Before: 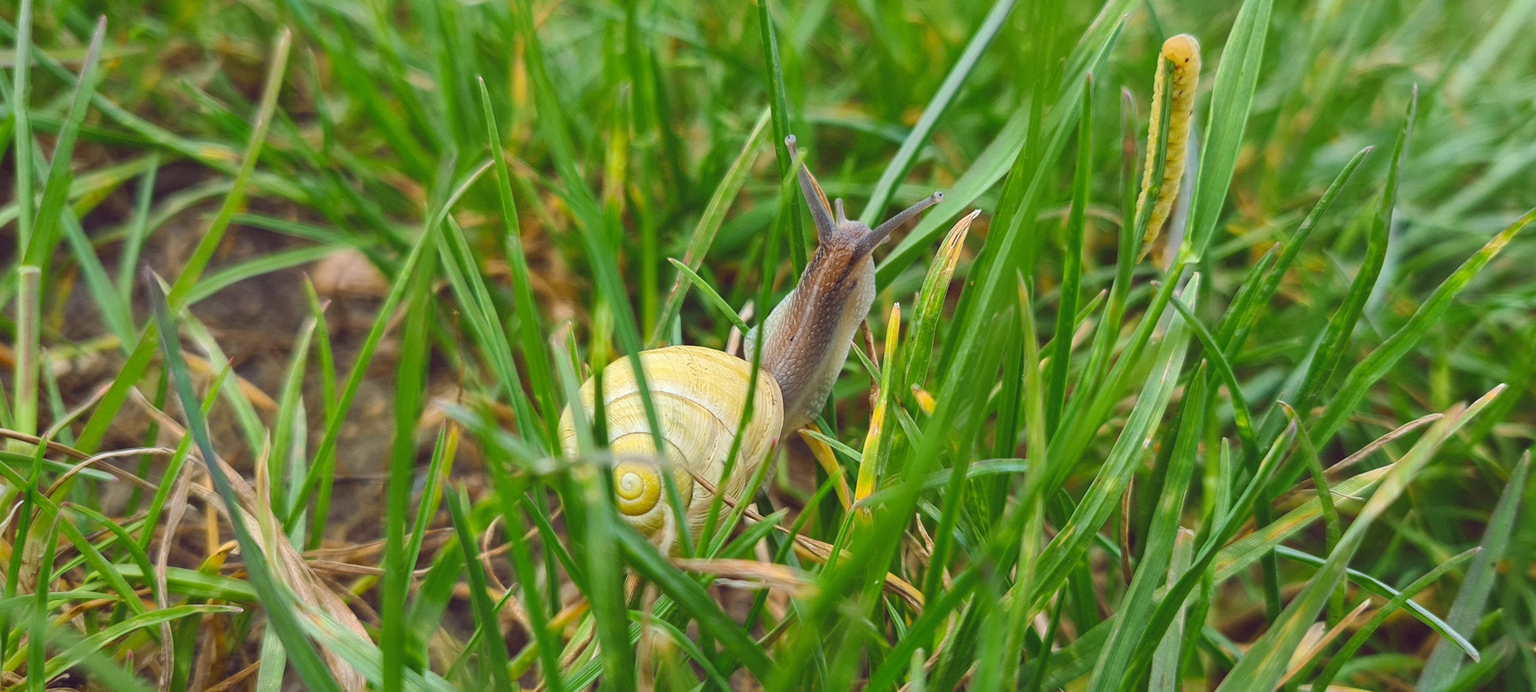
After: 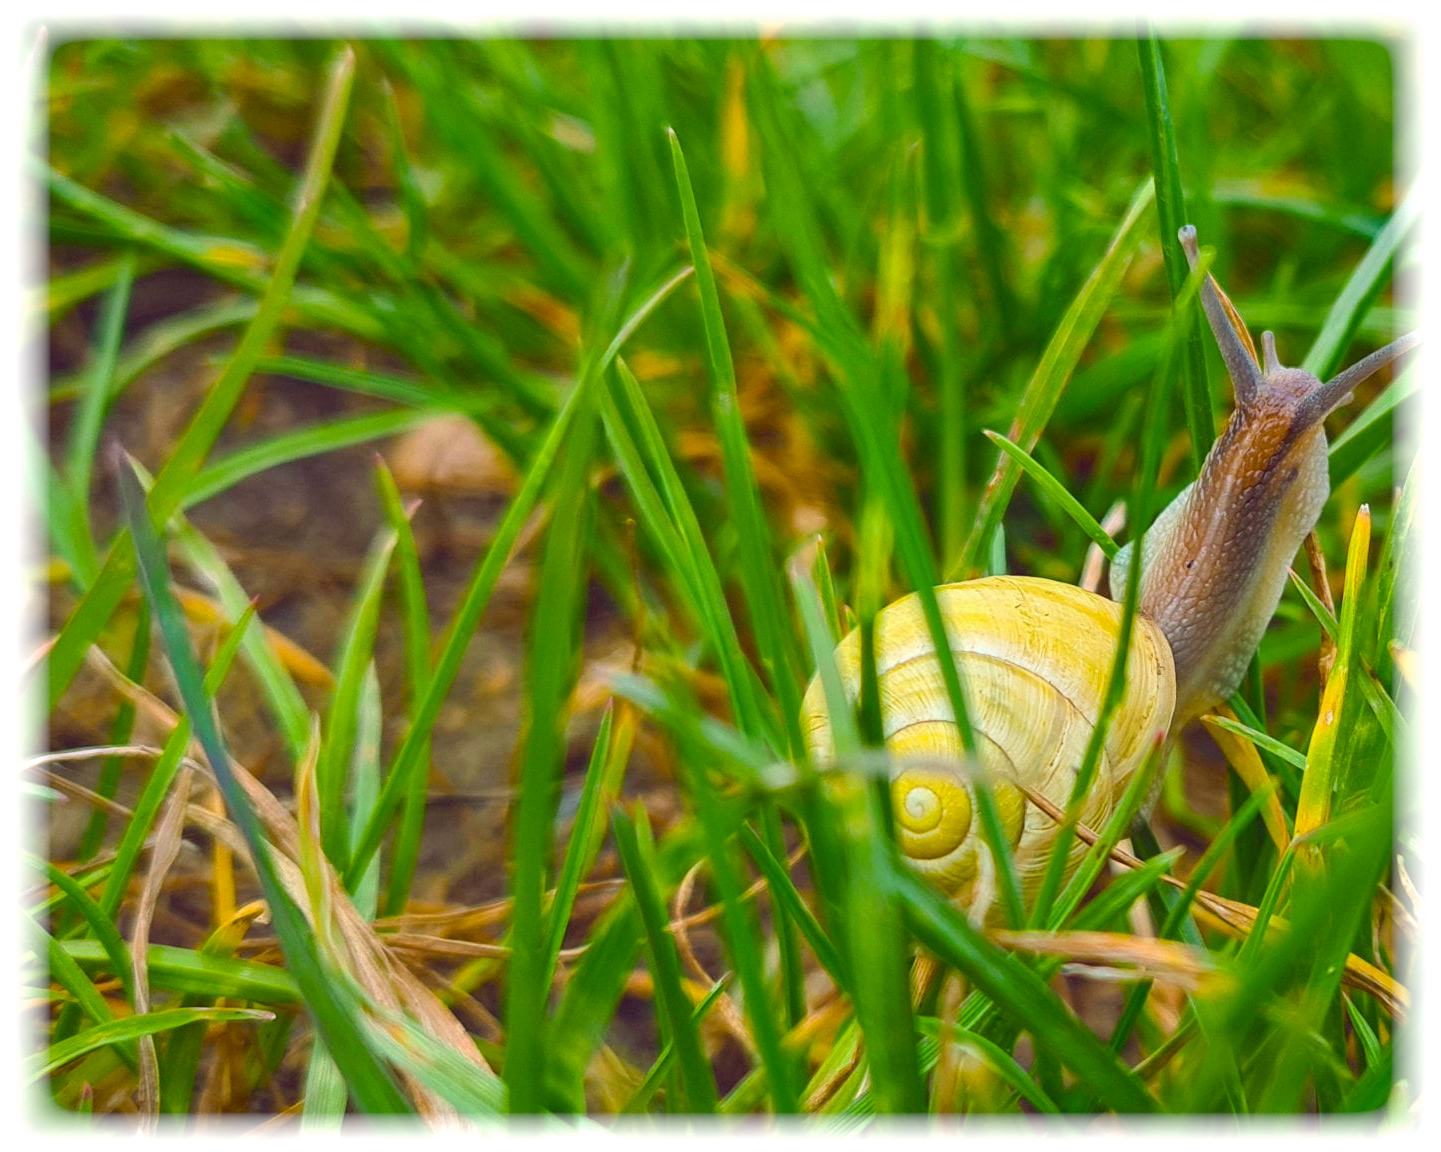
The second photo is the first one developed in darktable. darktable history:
vignetting: fall-off start 93%, fall-off radius 5%, brightness 1, saturation -0.49, automatic ratio true, width/height ratio 1.332, shape 0.04, unbound false
color balance rgb: perceptual saturation grading › global saturation 30%, global vibrance 30%
crop: left 5.114%, right 38.589%
